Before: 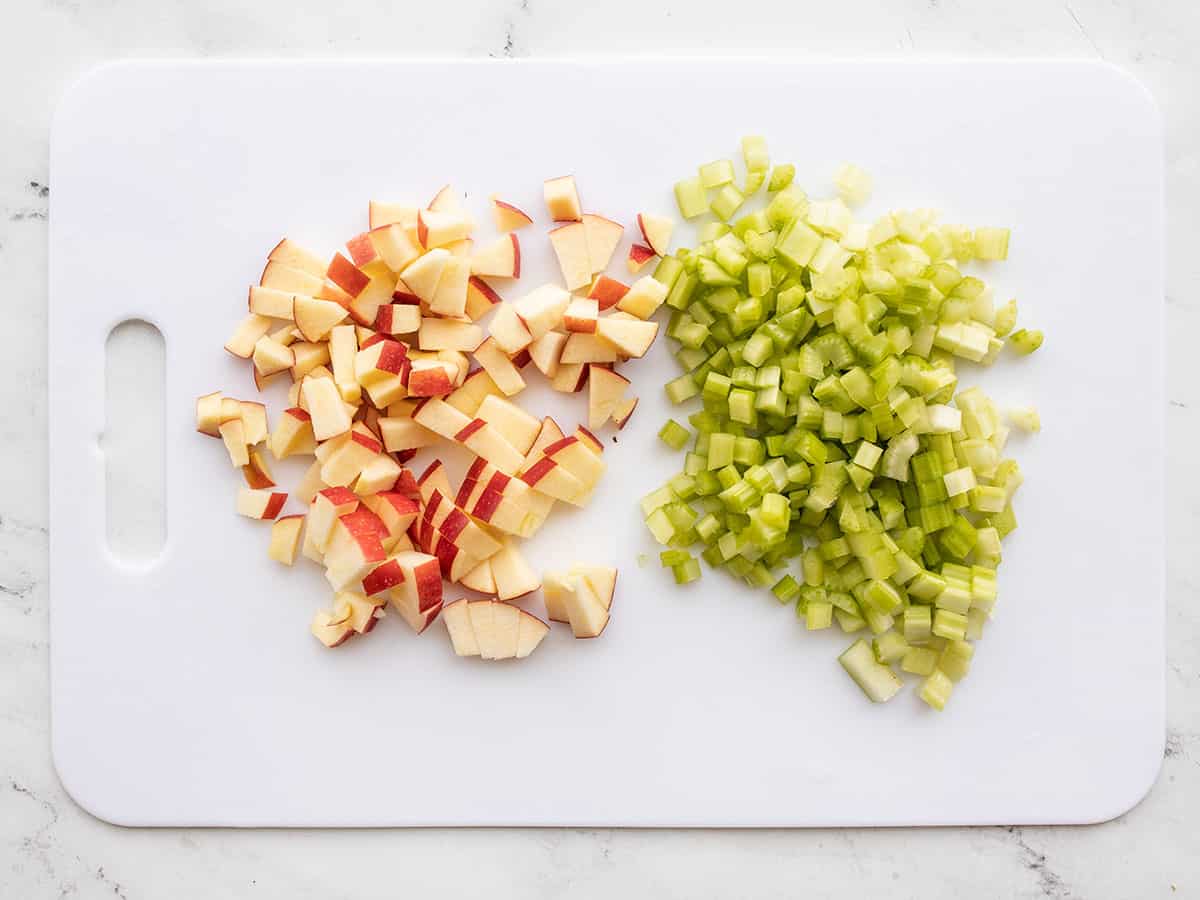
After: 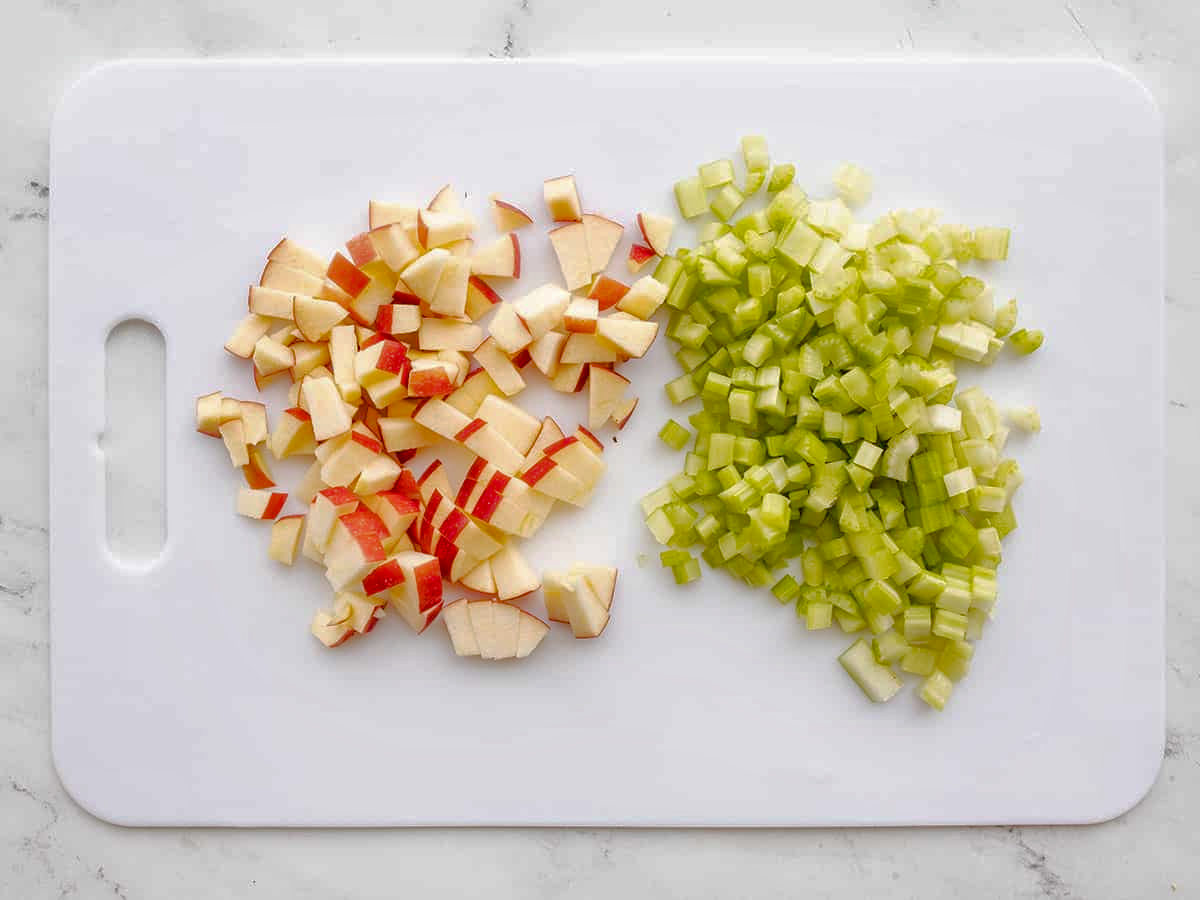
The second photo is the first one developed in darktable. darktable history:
exposure: compensate highlight preservation false
color balance rgb: perceptual saturation grading › global saturation 20%, perceptual saturation grading › highlights -25.365%, perceptual saturation grading › shadows 25.917%
base curve: curves: ch0 [(0, 0) (0.262, 0.32) (0.722, 0.705) (1, 1)], preserve colors none
shadows and highlights: on, module defaults
